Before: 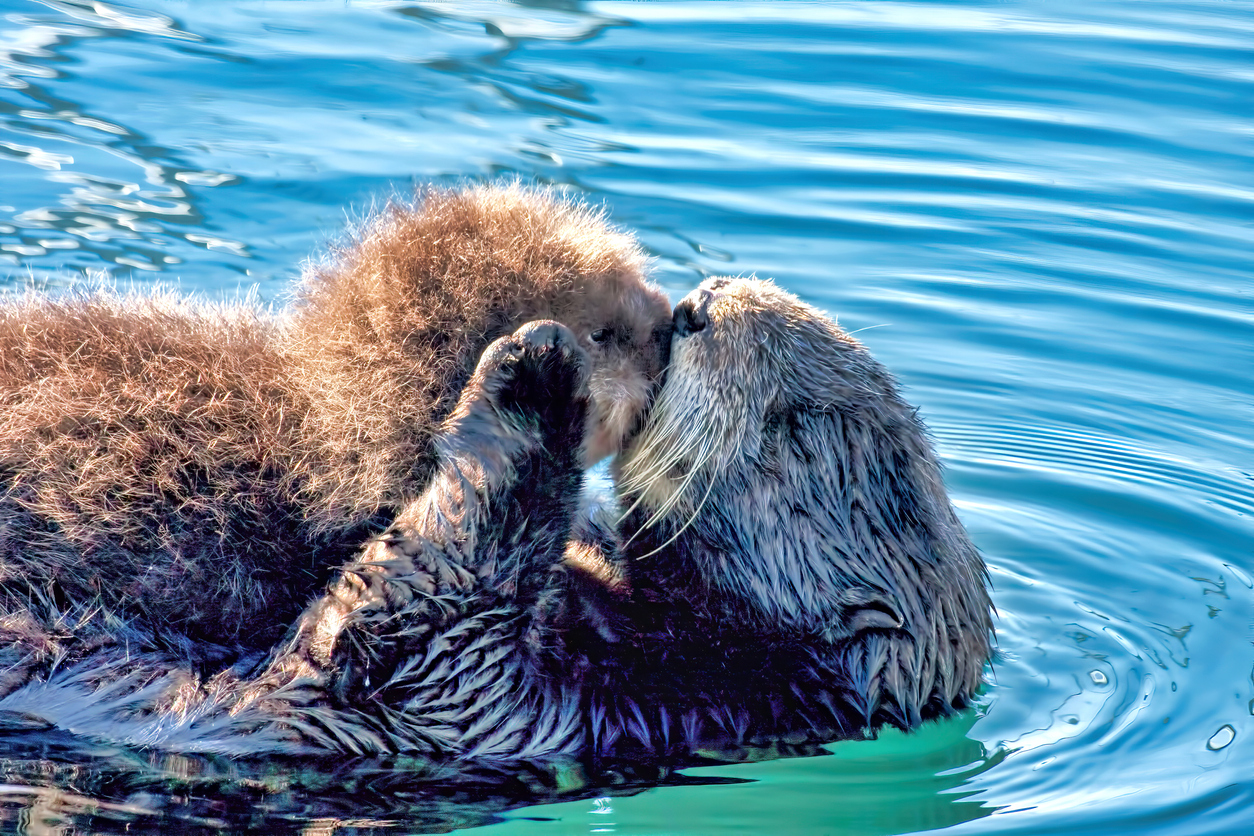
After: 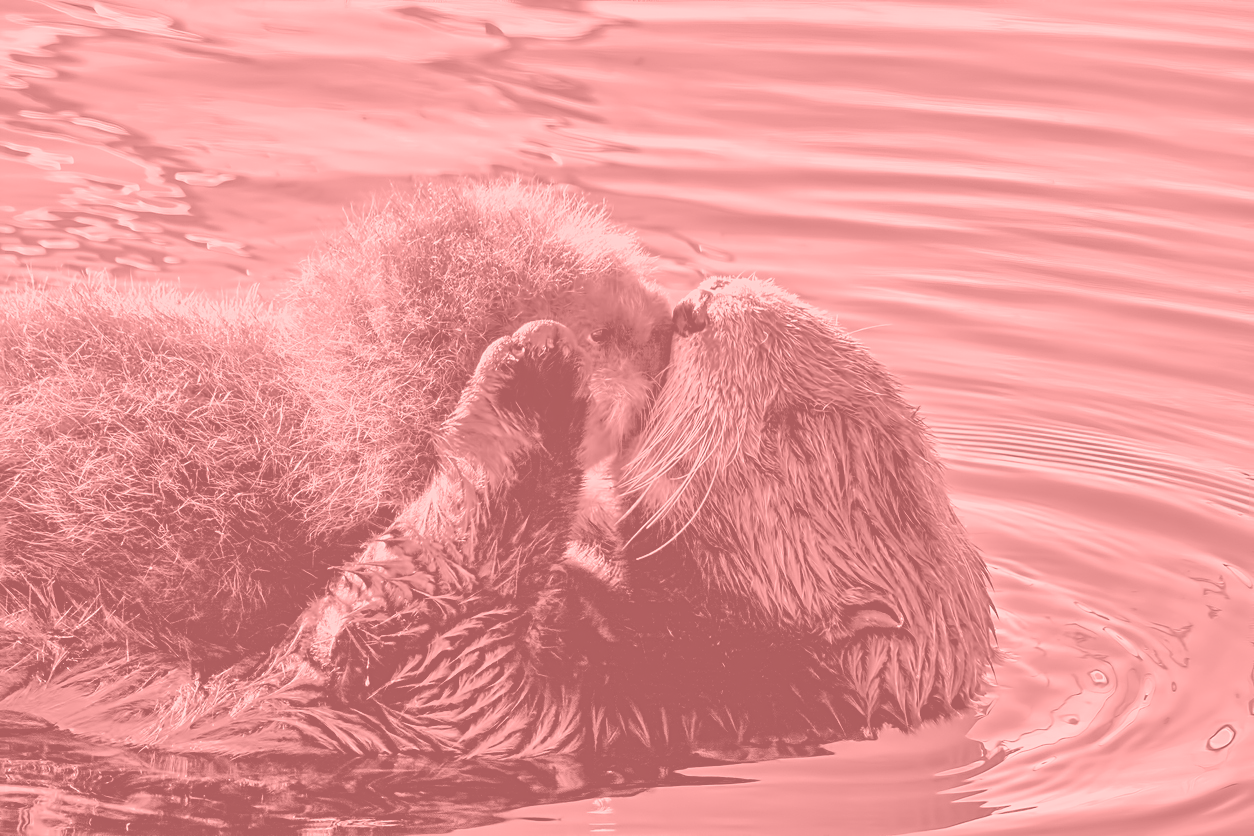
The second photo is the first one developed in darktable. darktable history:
colorize: saturation 51%, source mix 50.67%, lightness 50.67%
exposure: exposure 0 EV, compensate highlight preservation false
color balance rgb: shadows lift › chroma 3%, shadows lift › hue 280.8°, power › hue 330°, highlights gain › chroma 3%, highlights gain › hue 75.6°, global offset › luminance 2%, perceptual saturation grading › global saturation 20%, perceptual saturation grading › highlights -25%, perceptual saturation grading › shadows 50%, global vibrance 20.33%
sharpen: on, module defaults
